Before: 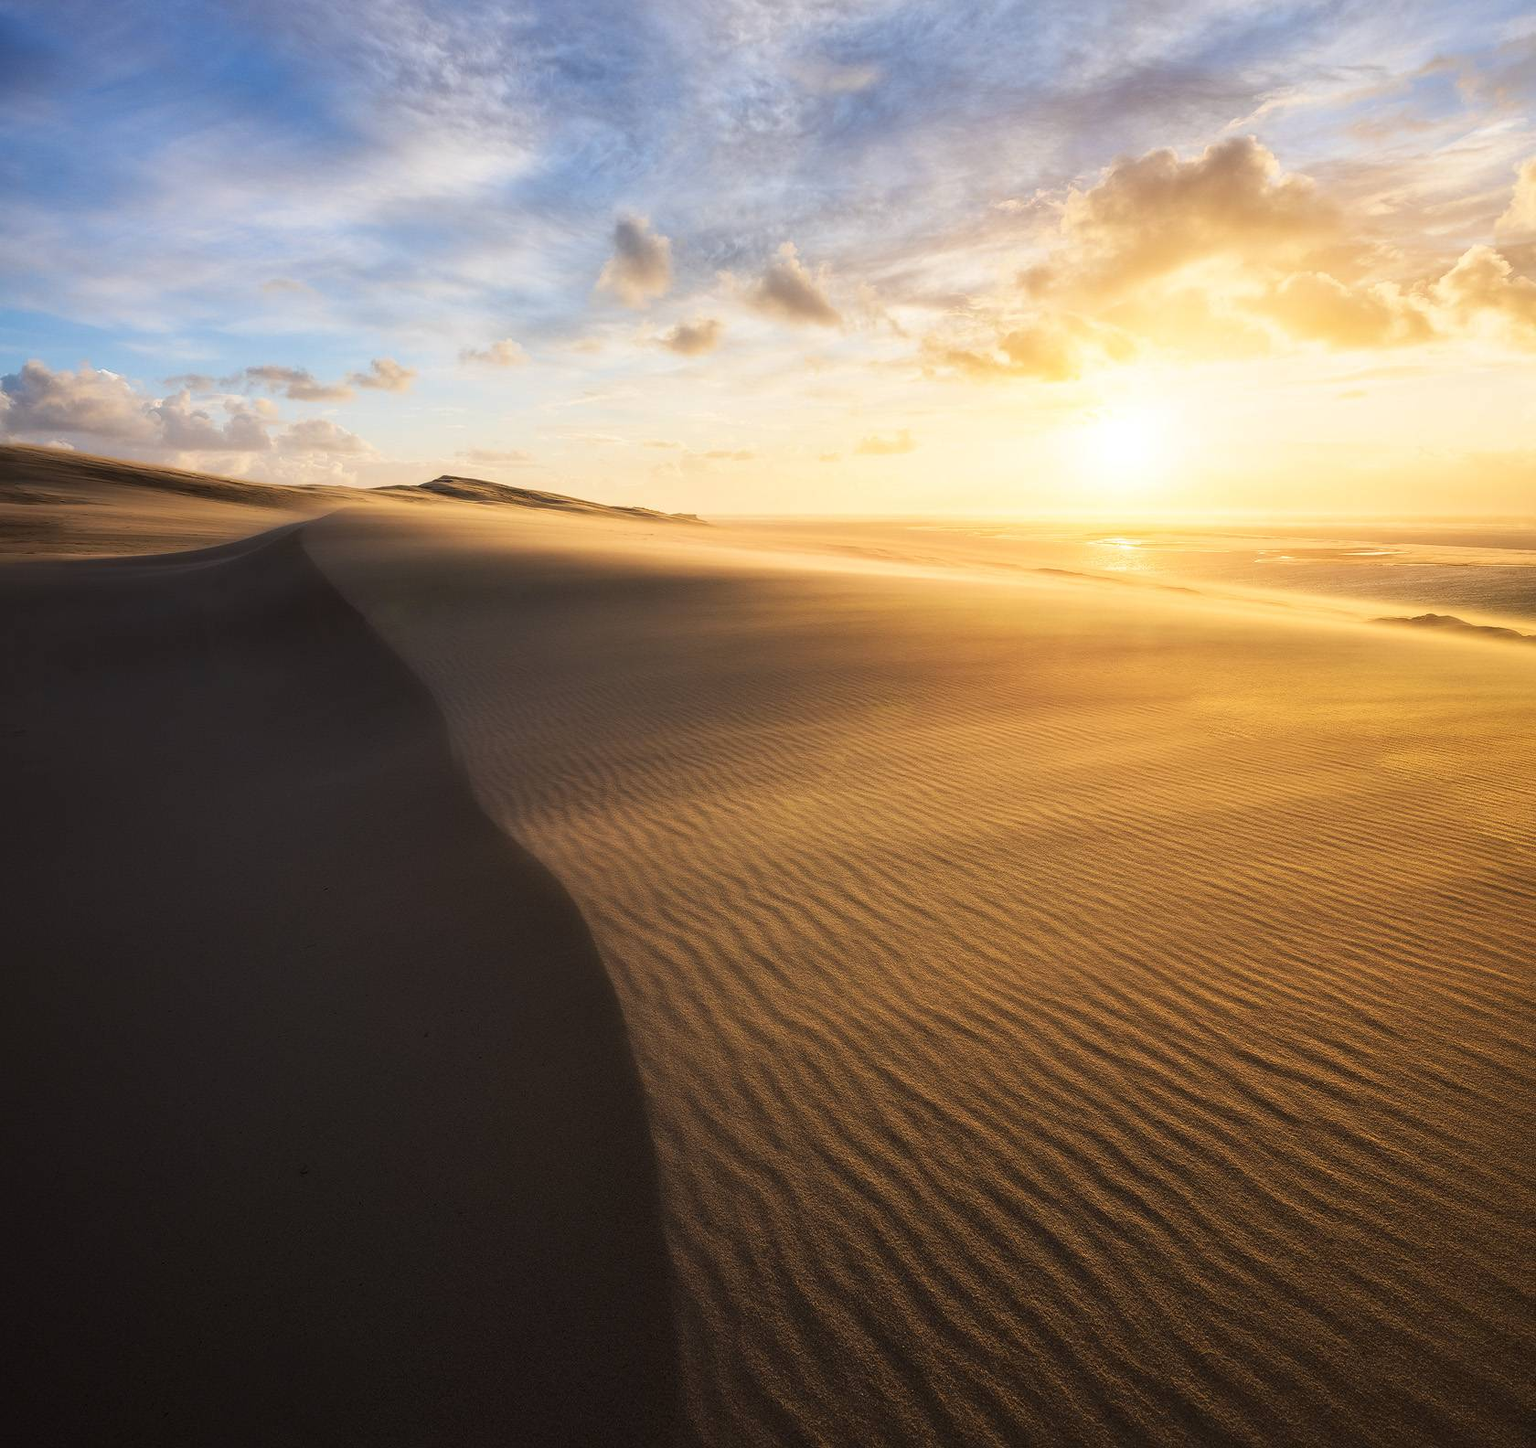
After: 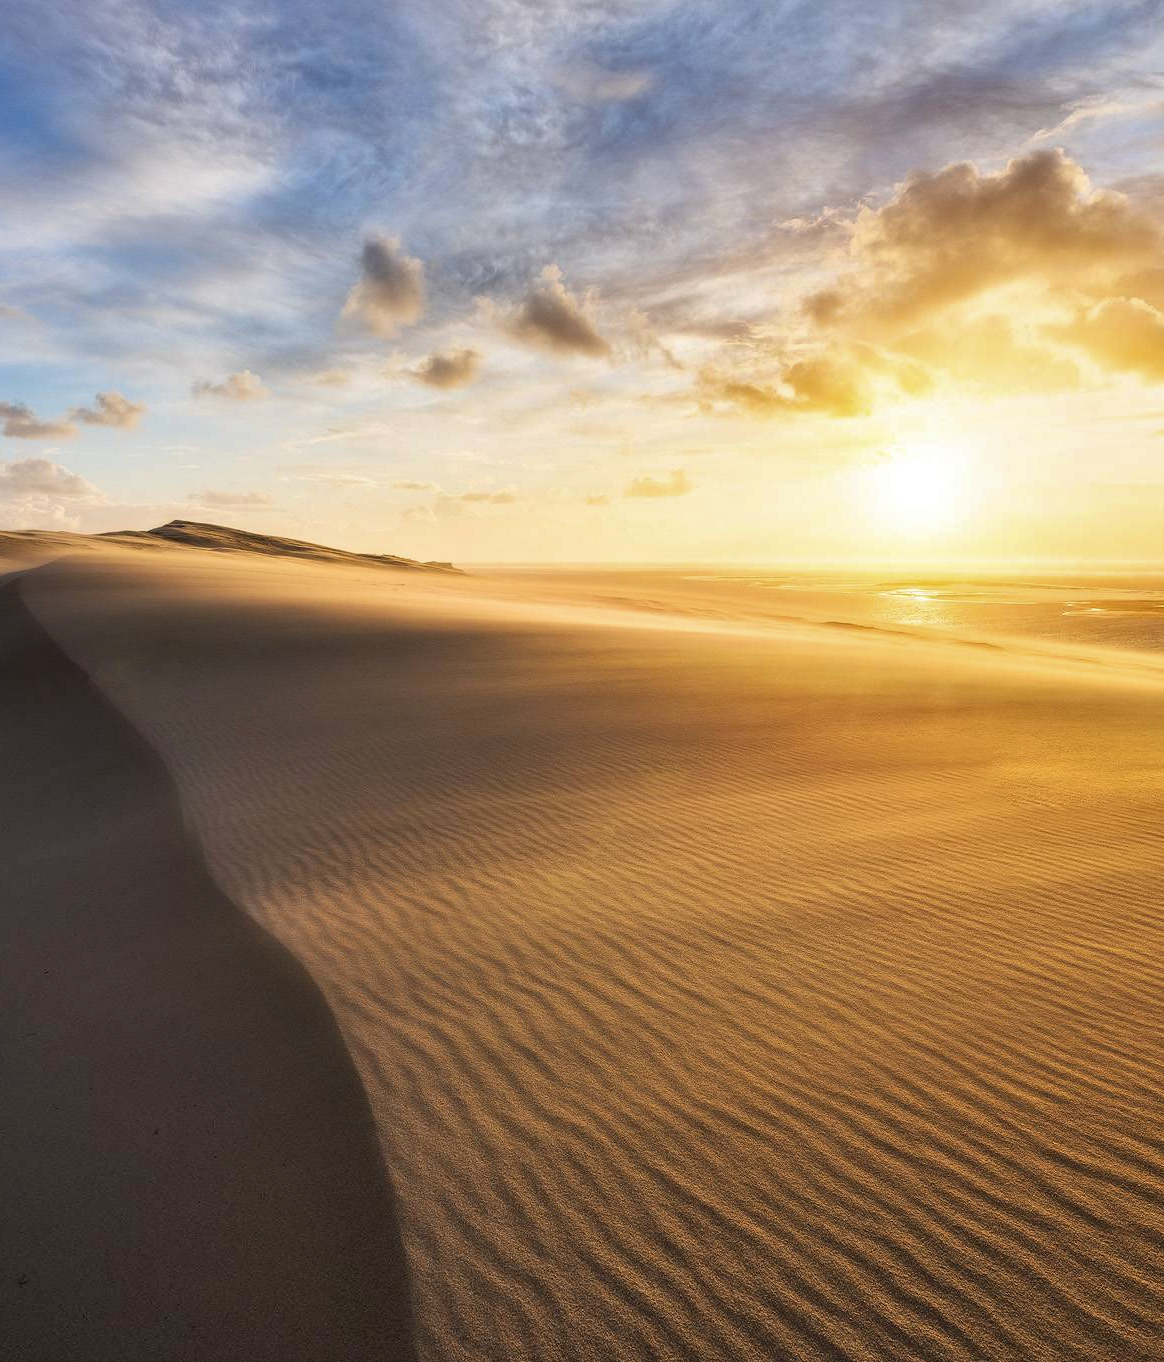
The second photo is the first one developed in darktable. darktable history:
shadows and highlights: low approximation 0.01, soften with gaussian
crop: left 18.479%, right 12.2%, bottom 13.971%
